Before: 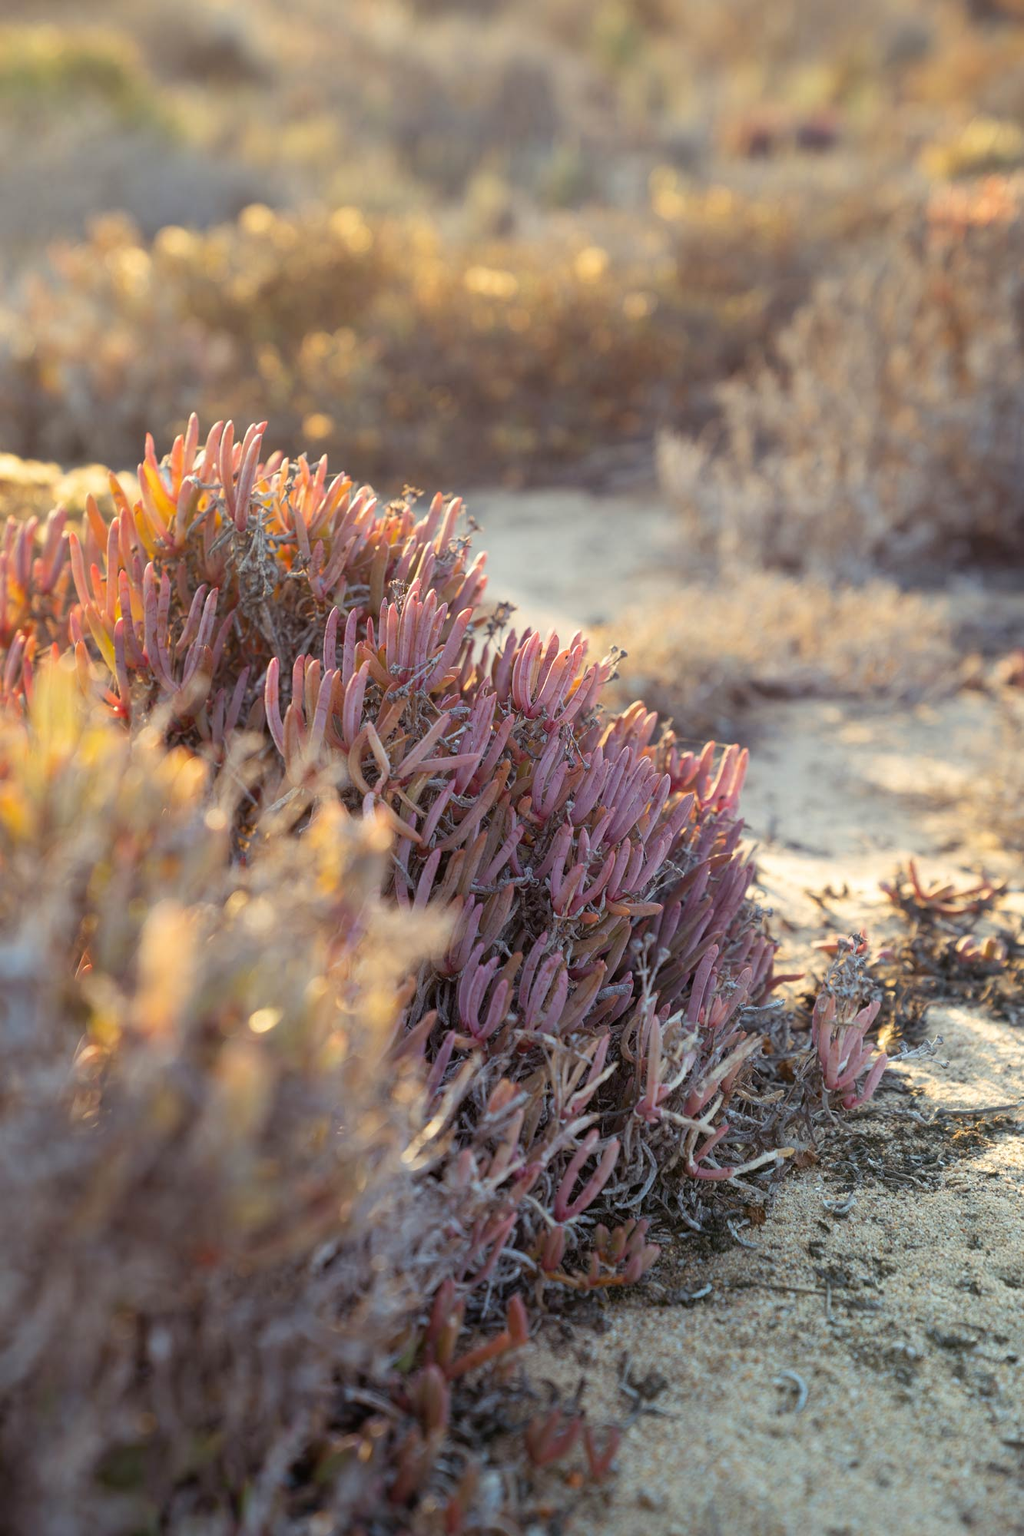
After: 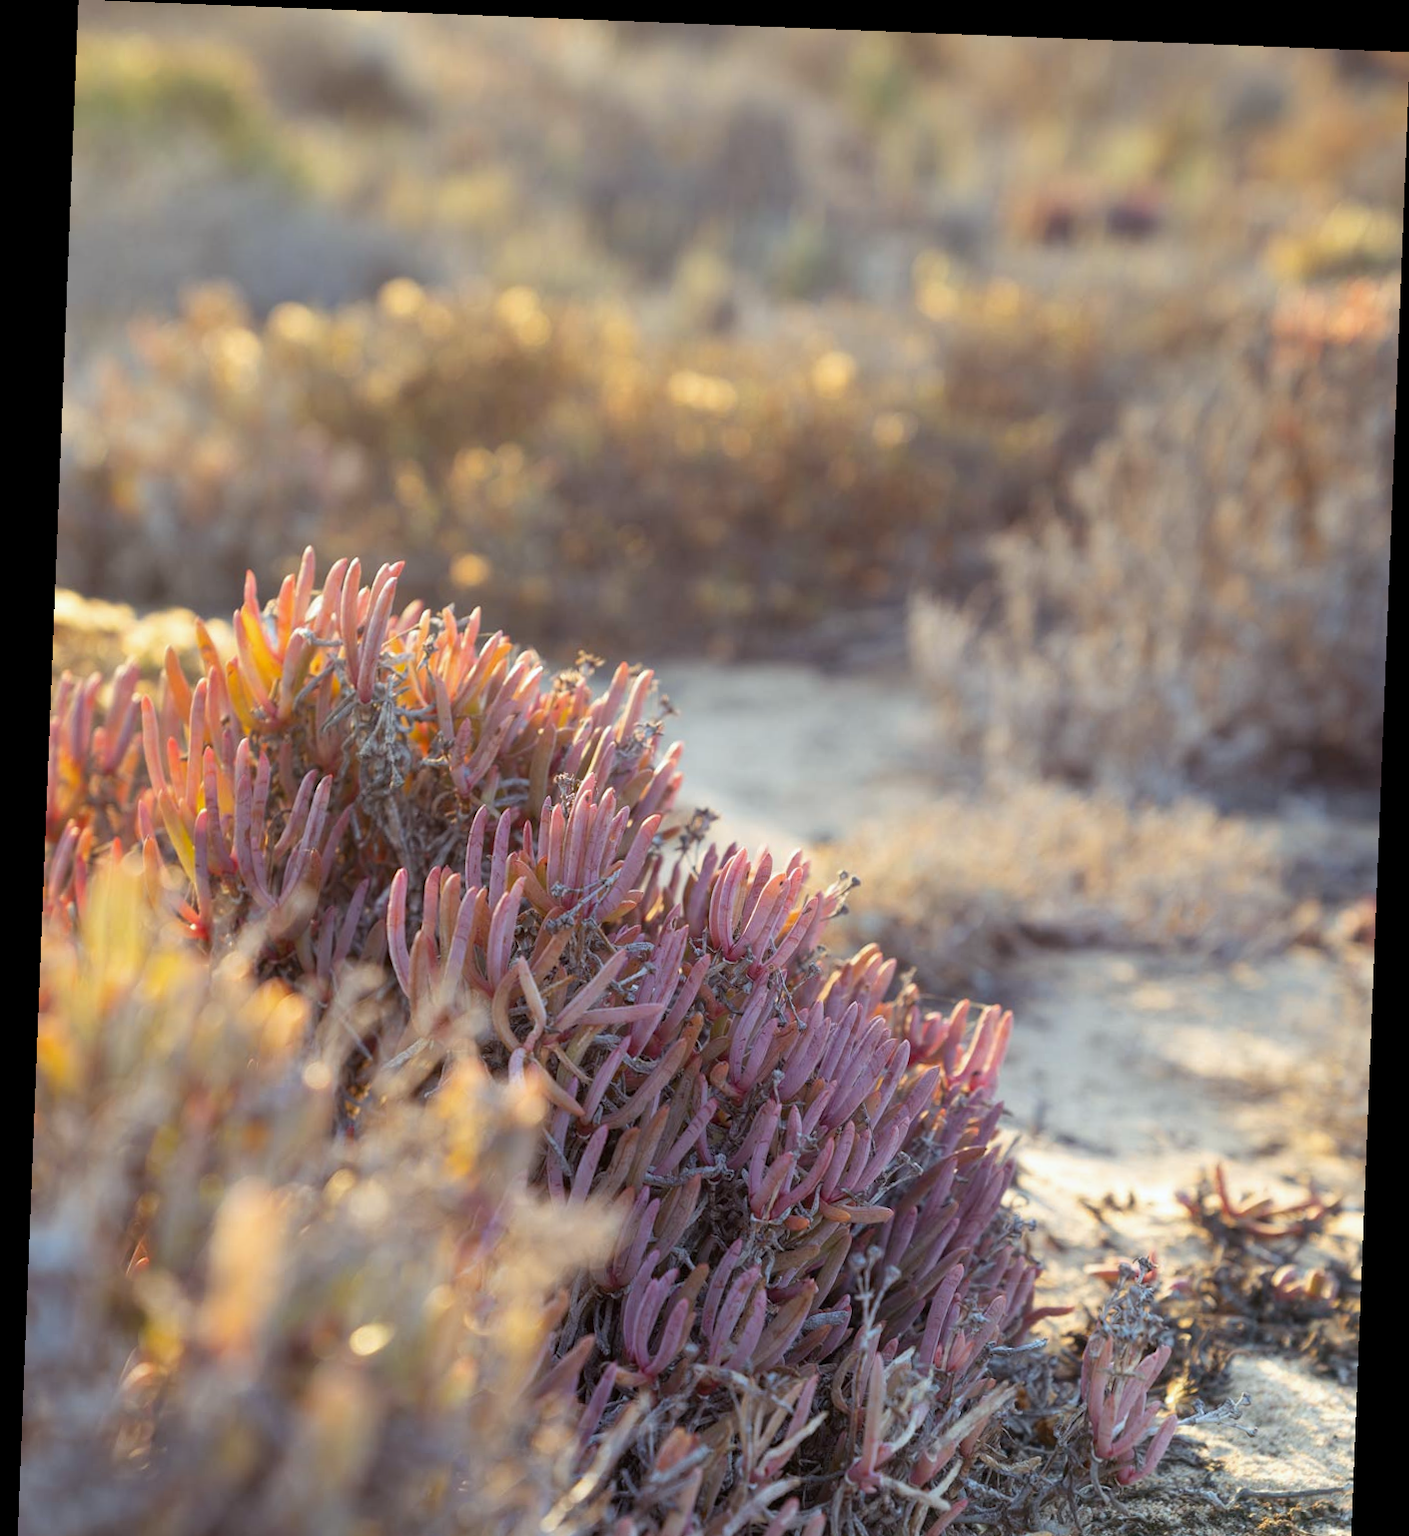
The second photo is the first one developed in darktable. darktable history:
rotate and perspective: rotation 2.27°, automatic cropping off
white balance: red 0.974, blue 1.044
crop: bottom 24.988%
